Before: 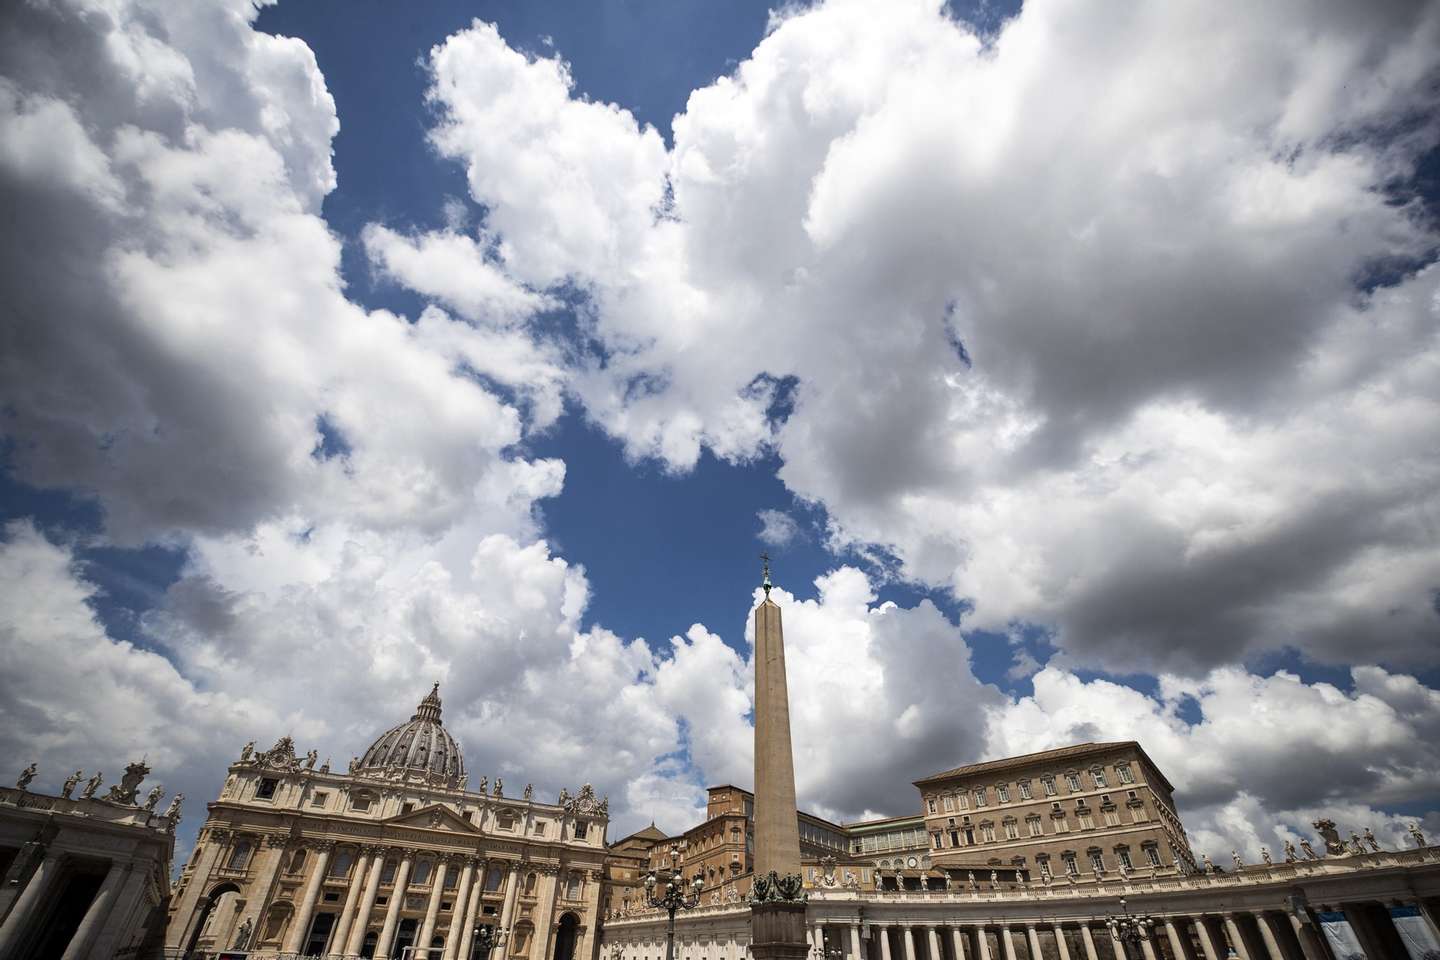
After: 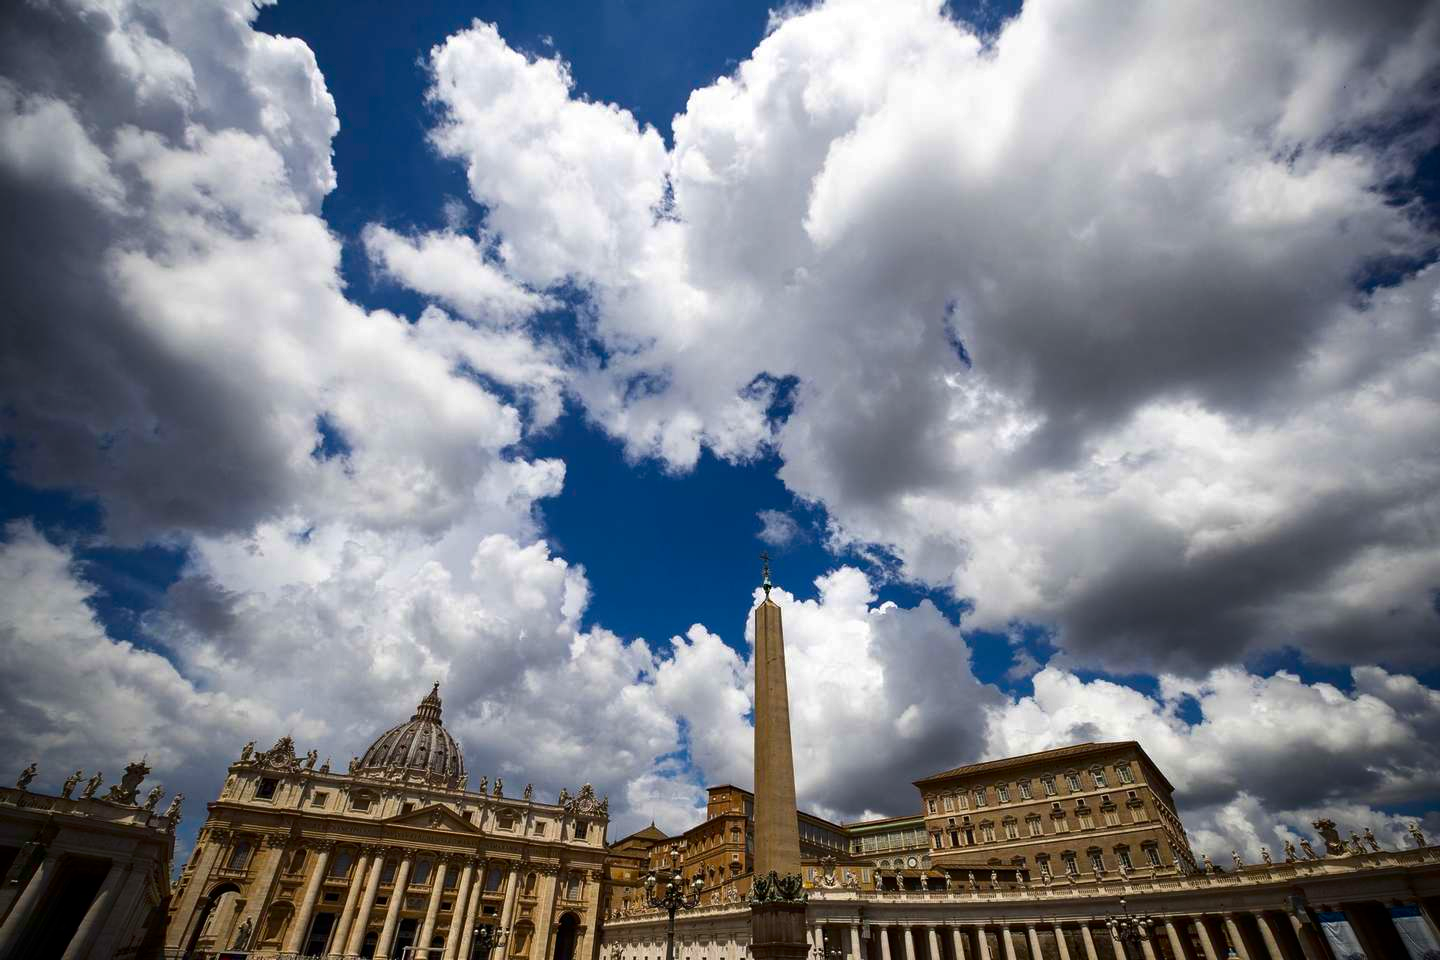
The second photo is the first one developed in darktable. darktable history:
color balance rgb: perceptual saturation grading › global saturation 25%, global vibrance 20%
contrast brightness saturation: brightness -0.2, saturation 0.08
